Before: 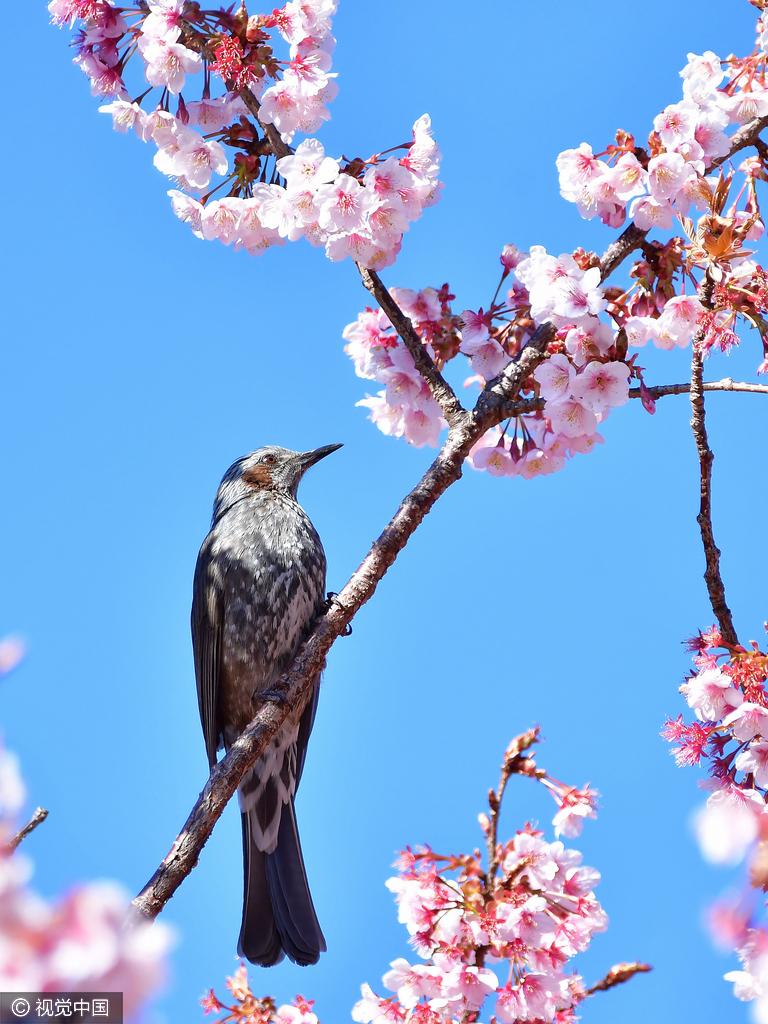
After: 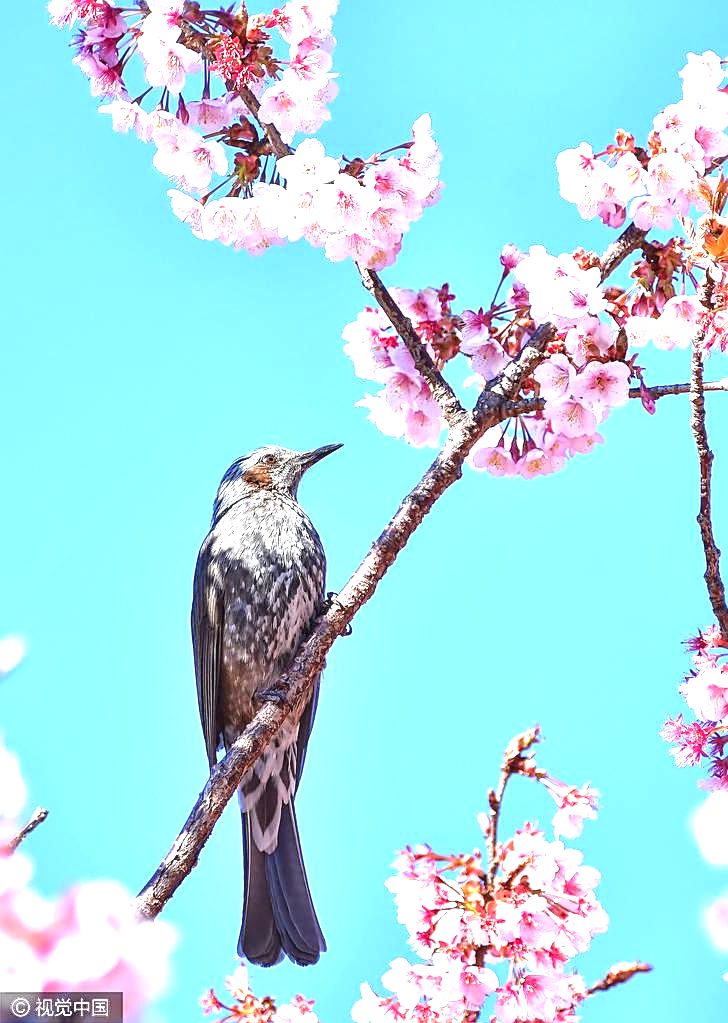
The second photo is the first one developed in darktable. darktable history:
exposure: black level correction 0, exposure 1.1 EV, compensate highlight preservation false
crop and rotate: right 5.167%
sharpen: on, module defaults
local contrast: on, module defaults
color balance rgb: on, module defaults
